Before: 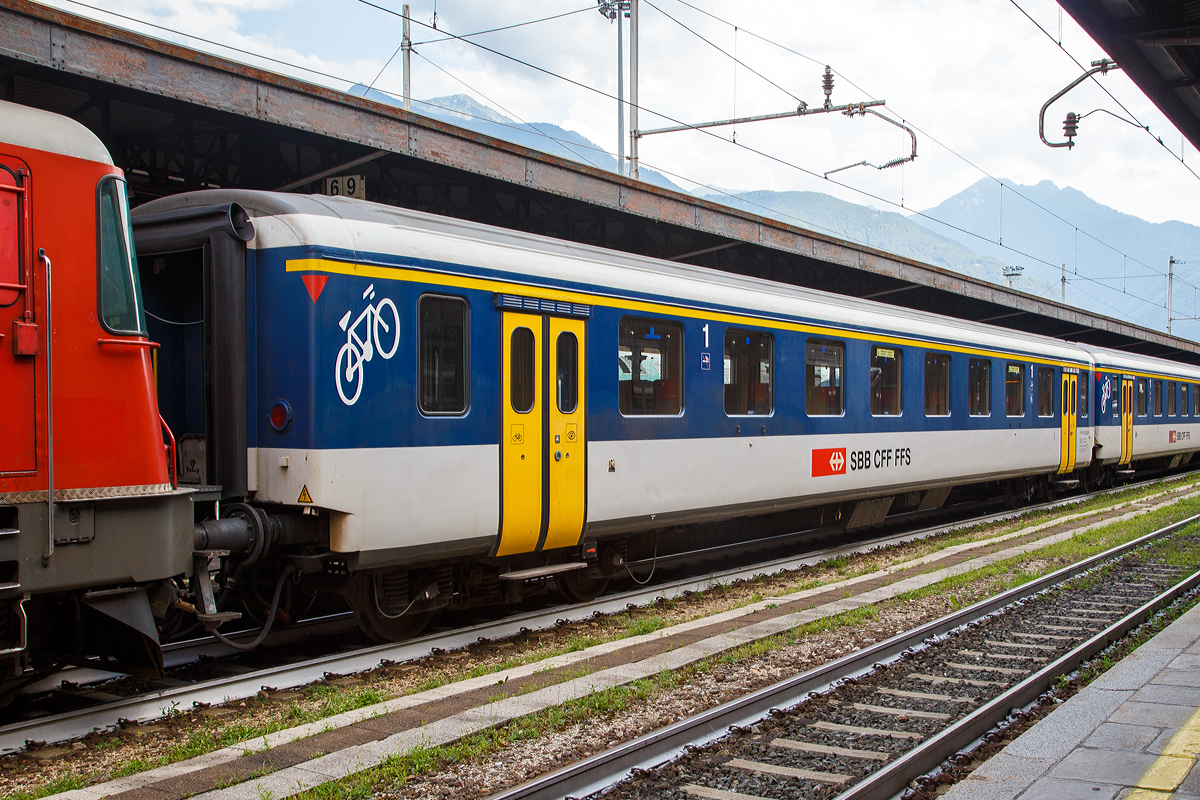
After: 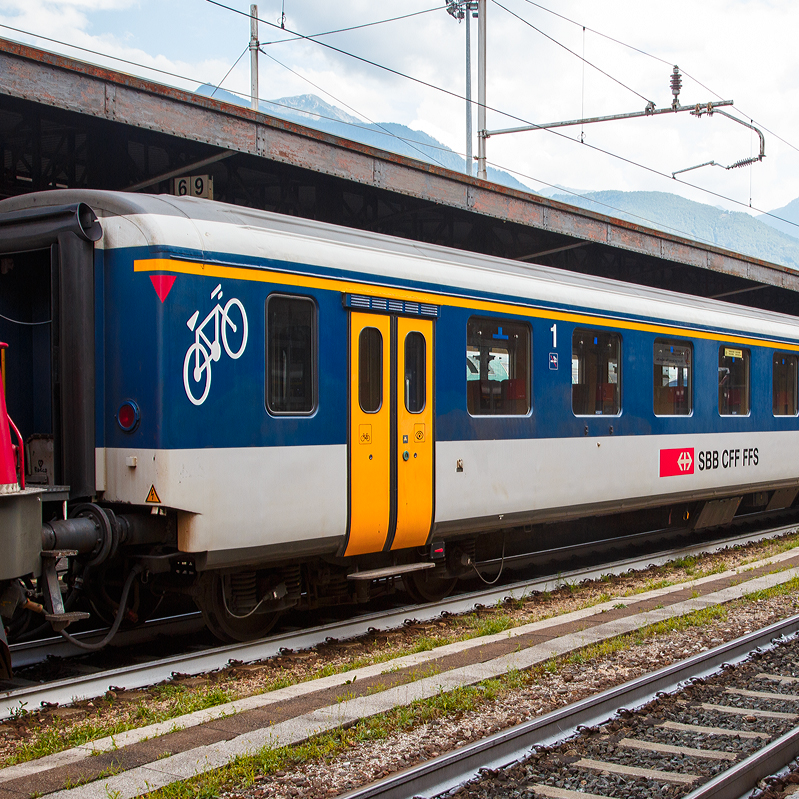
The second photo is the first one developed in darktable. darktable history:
crop and rotate: left 12.673%, right 20.66%
color zones: curves: ch1 [(0.239, 0.552) (0.75, 0.5)]; ch2 [(0.25, 0.462) (0.749, 0.457)], mix 25.94%
